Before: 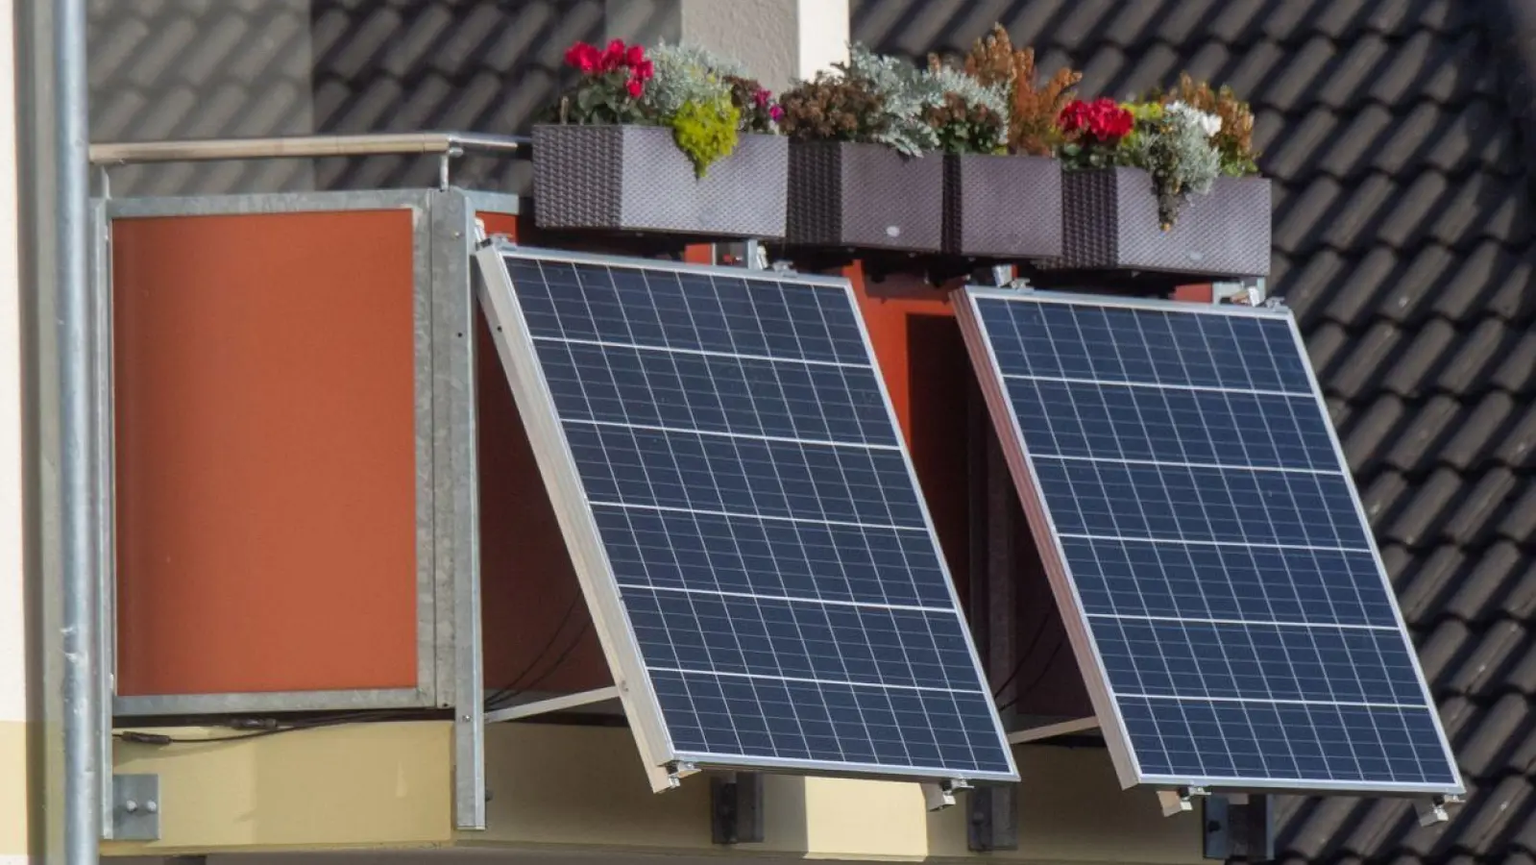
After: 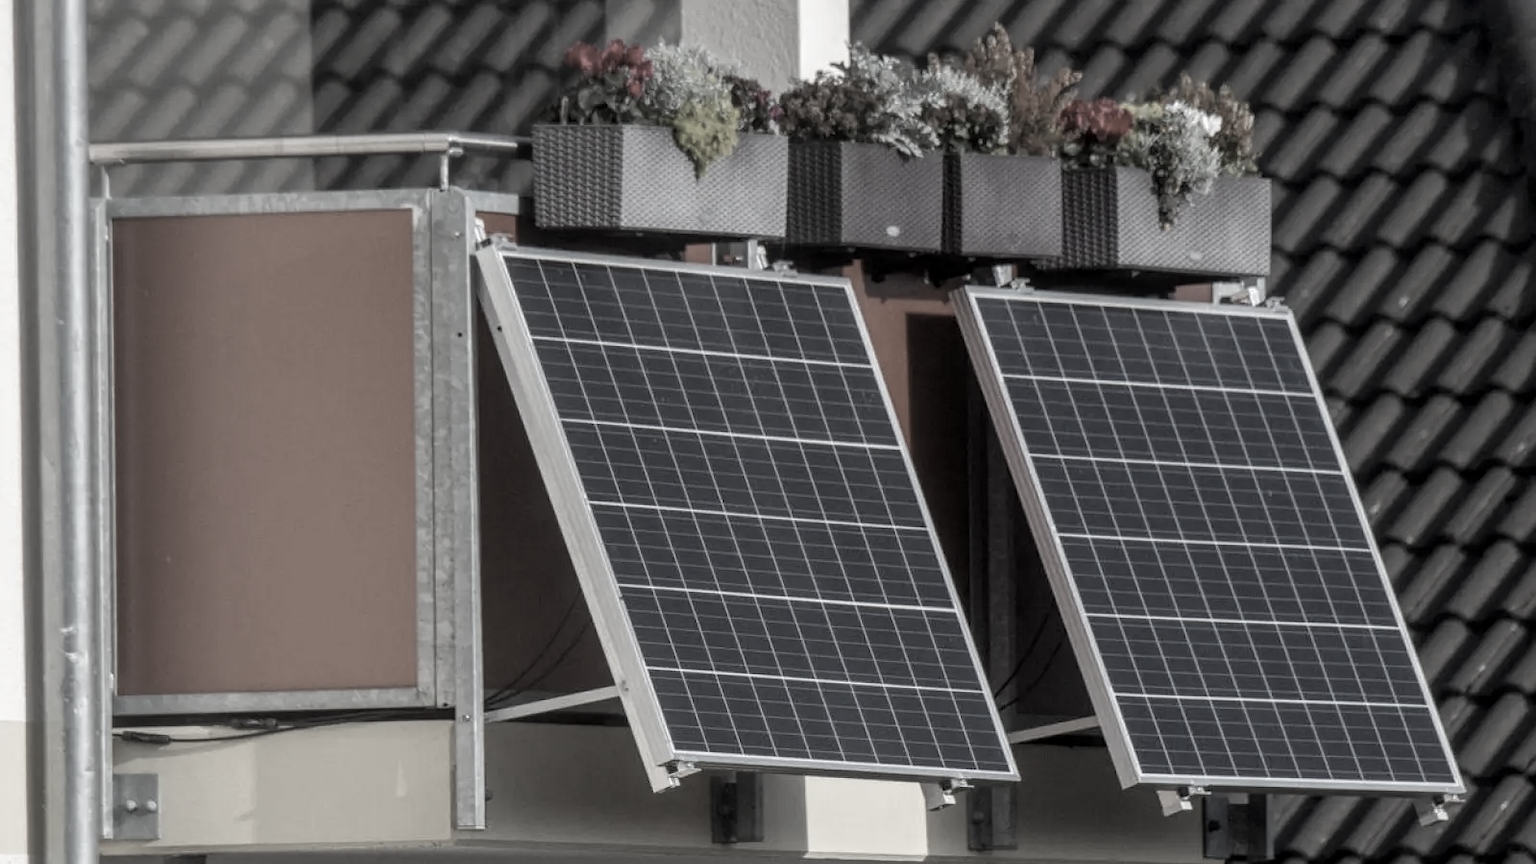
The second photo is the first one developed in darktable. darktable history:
color correction: highlights b* -0.016, saturation 0.182
local contrast: on, module defaults
